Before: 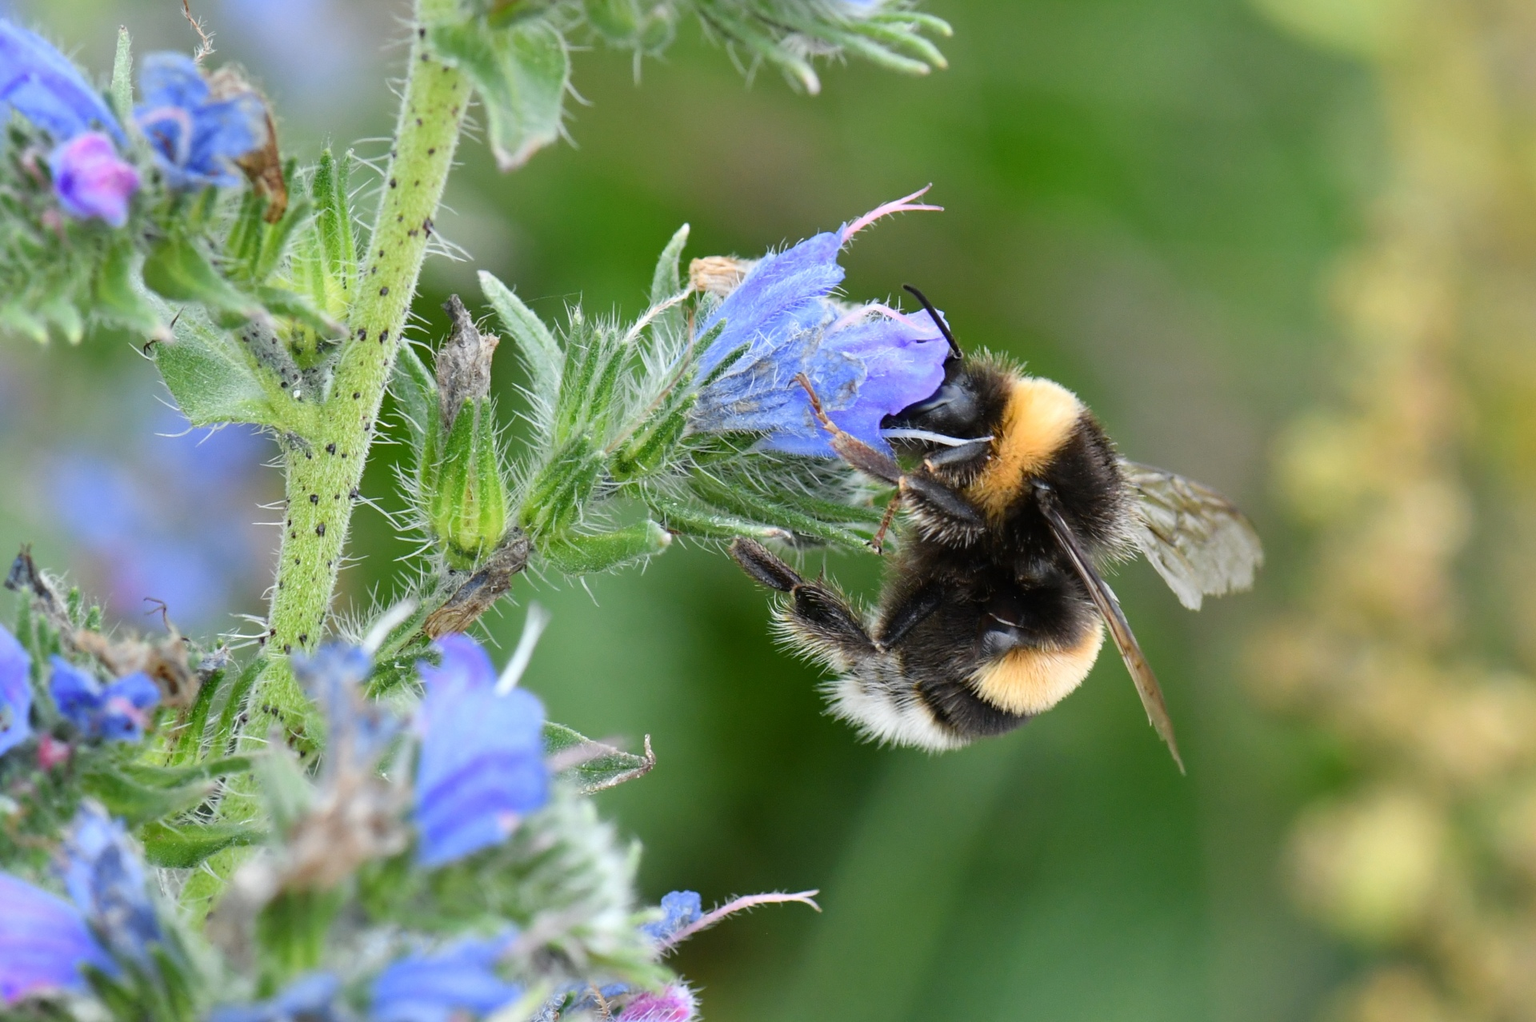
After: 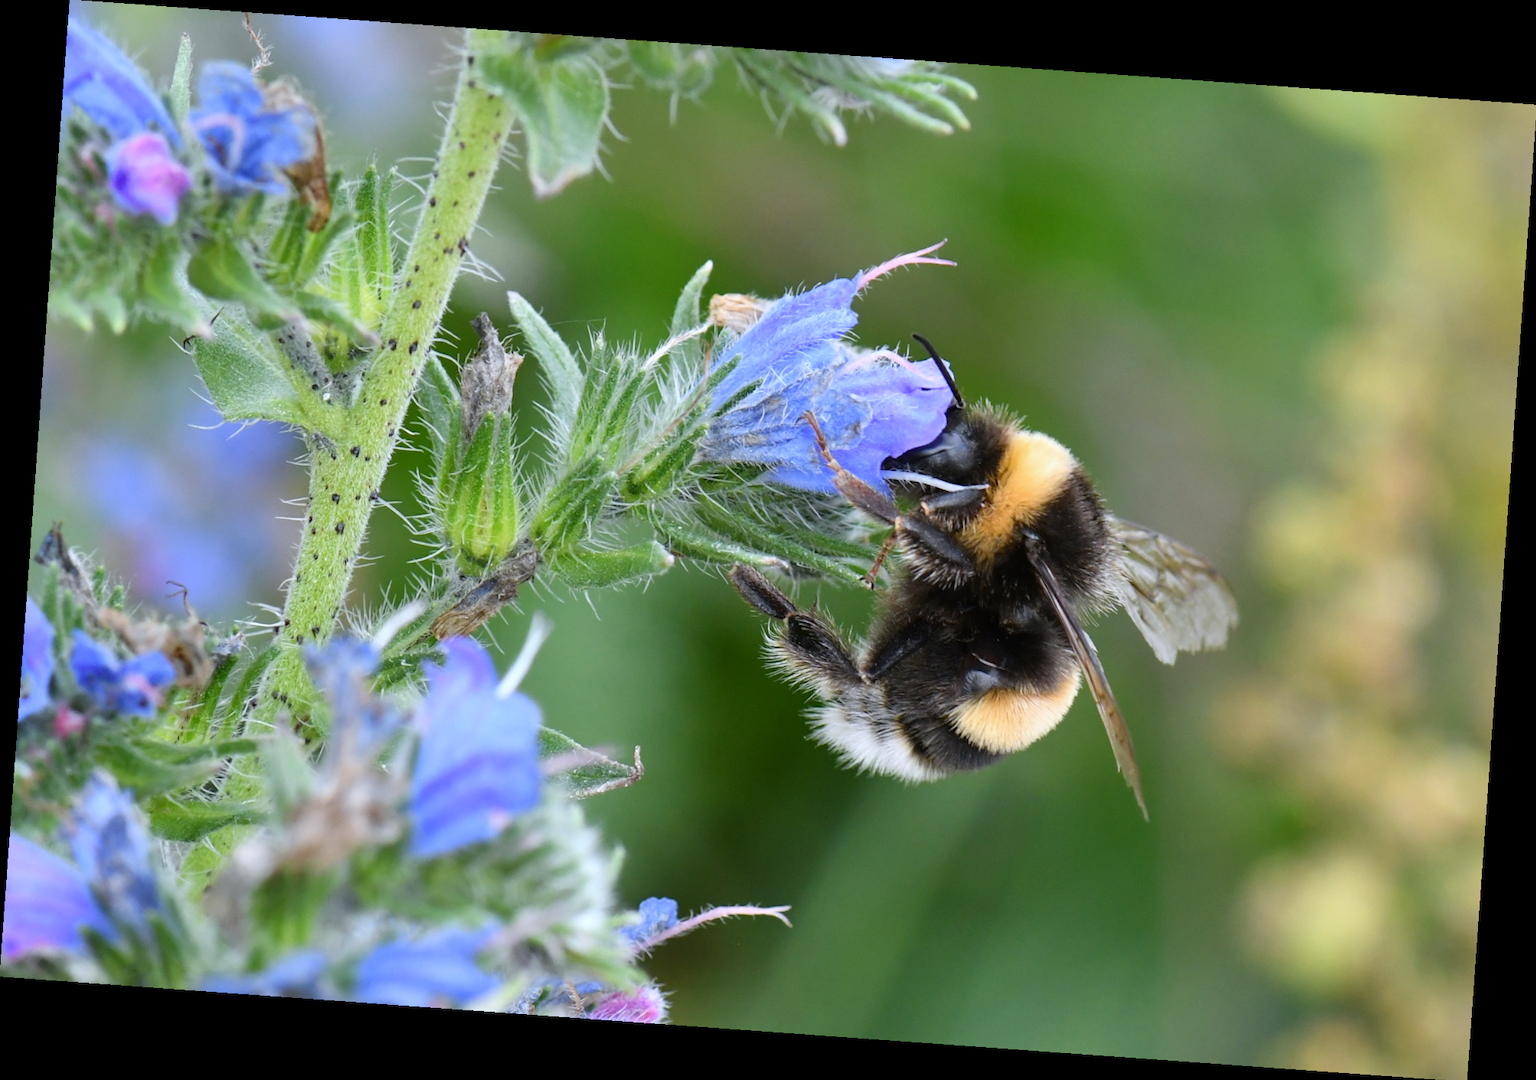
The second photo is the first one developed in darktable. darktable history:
rotate and perspective: rotation 4.1°, automatic cropping off
white balance: red 0.984, blue 1.059
